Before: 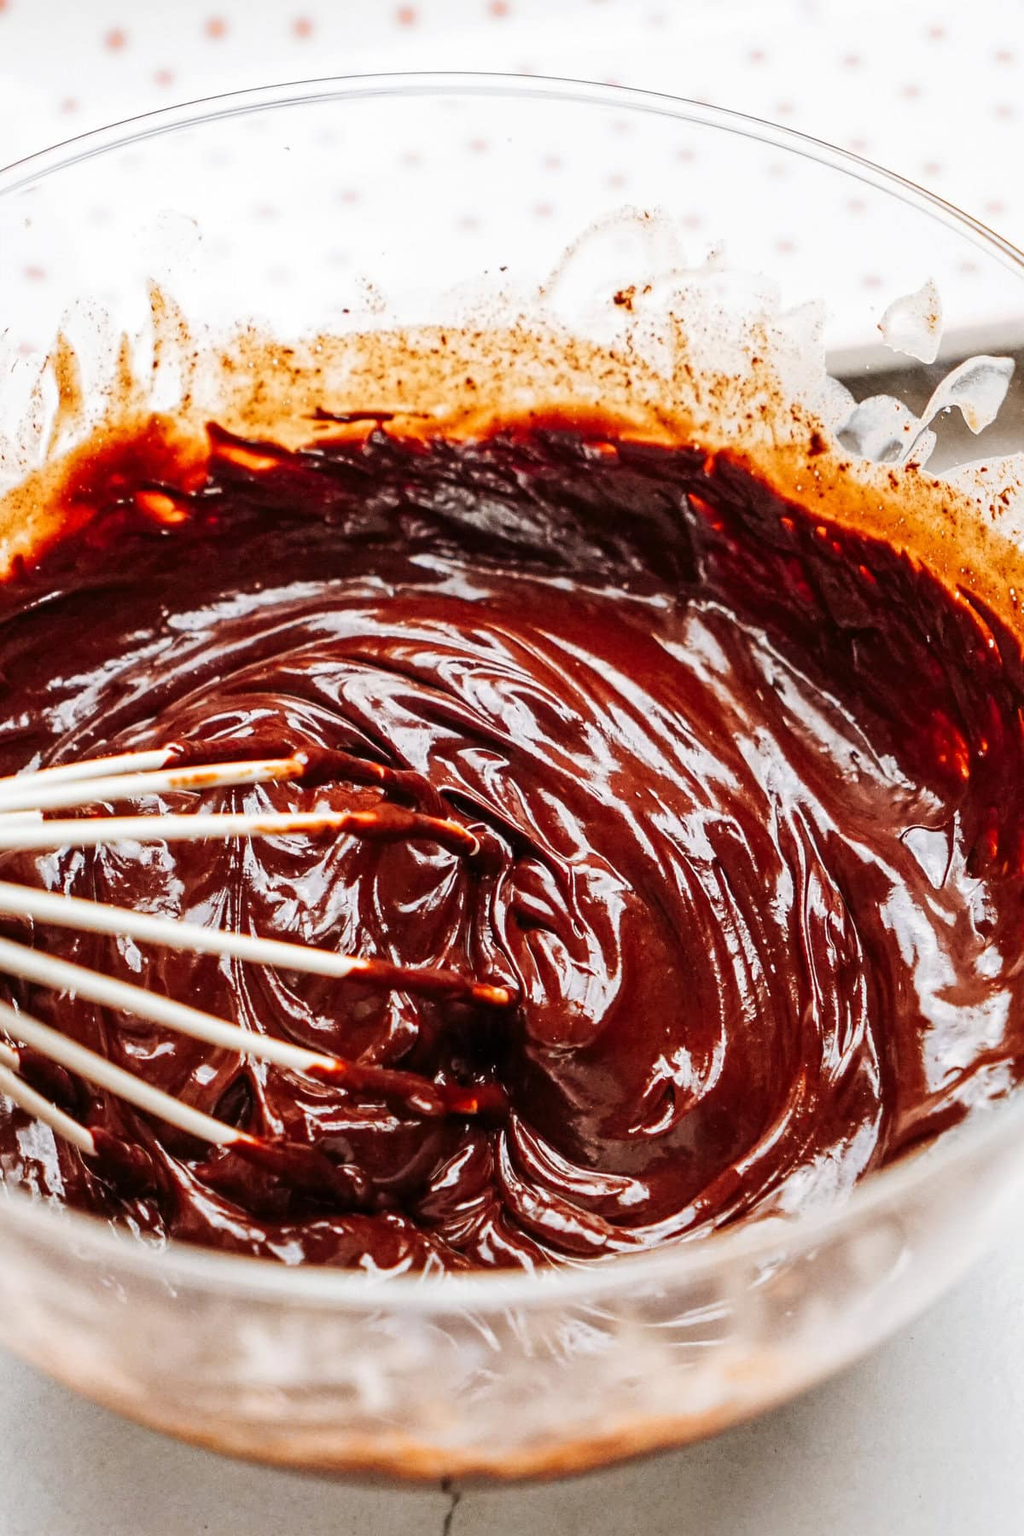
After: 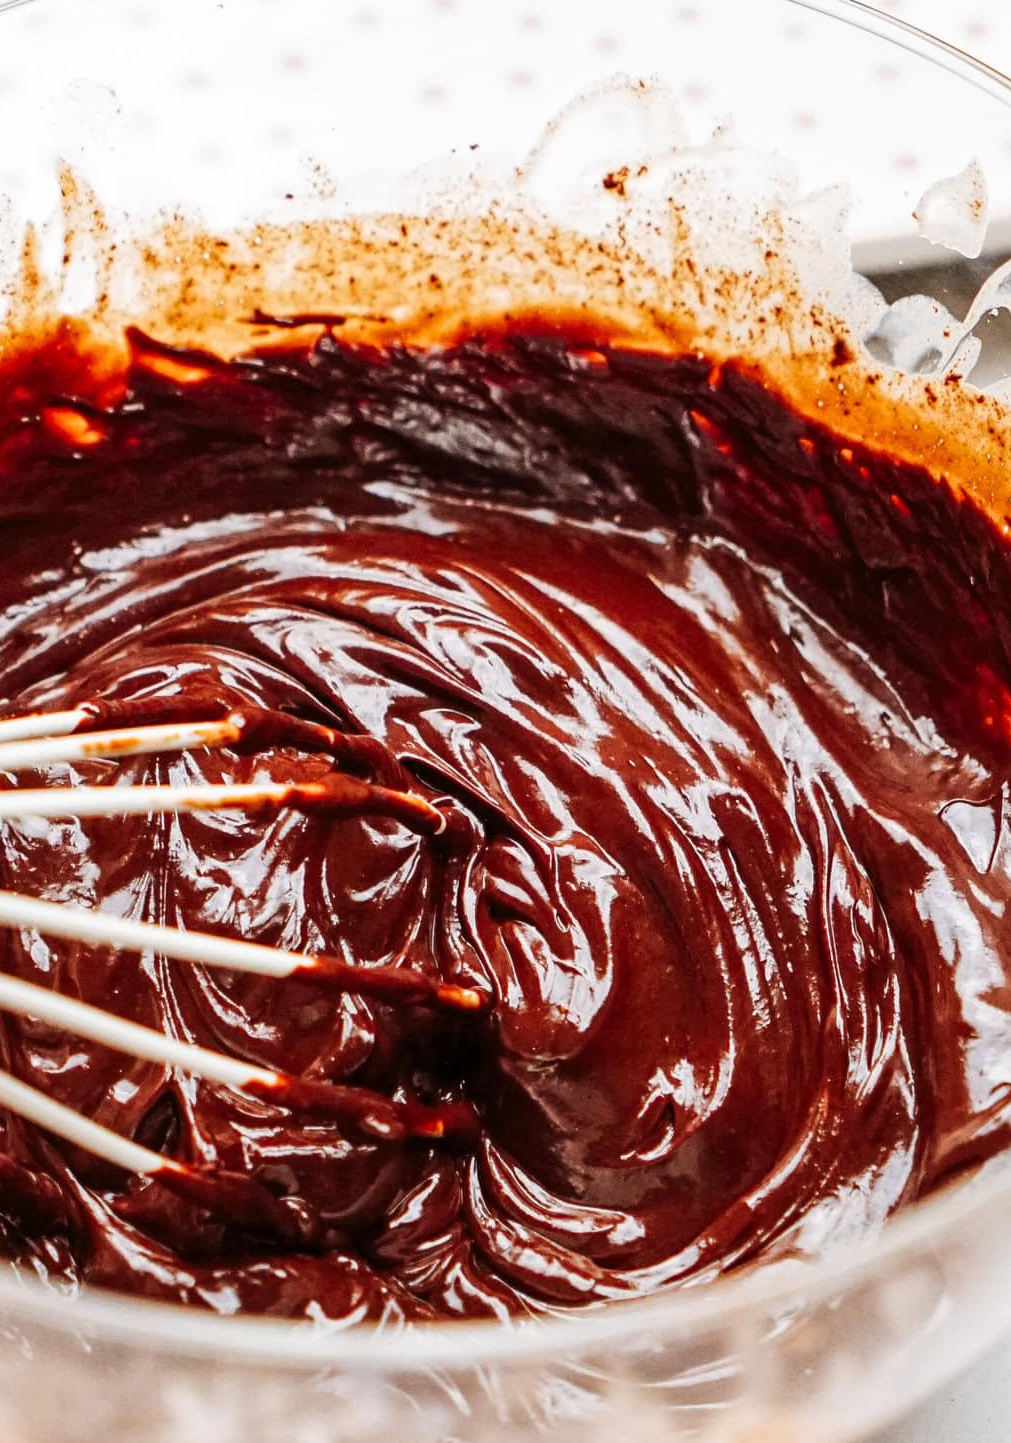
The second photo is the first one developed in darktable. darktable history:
crop and rotate: left 9.689%, top 9.385%, right 5.992%, bottom 10.399%
